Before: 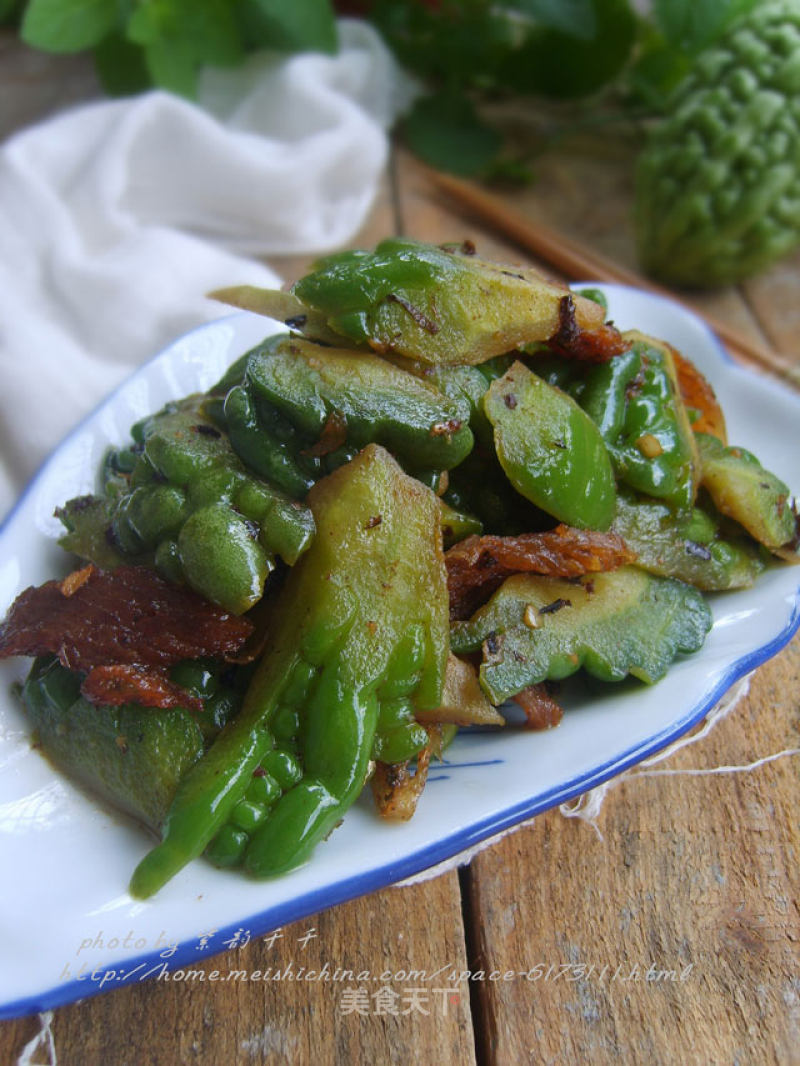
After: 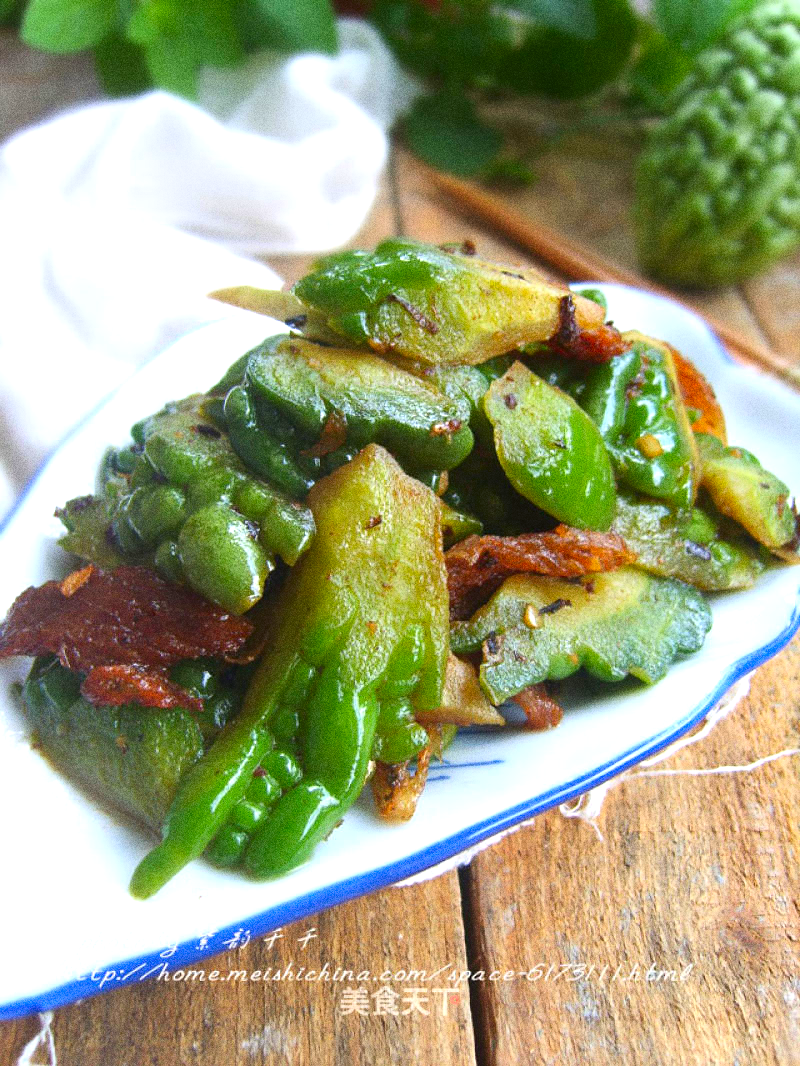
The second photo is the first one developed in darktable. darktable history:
contrast brightness saturation: contrast 0.08, saturation 0.2
grain: coarseness 0.09 ISO, strength 40%
exposure: black level correction 0, exposure 1.015 EV, compensate exposure bias true, compensate highlight preservation false
